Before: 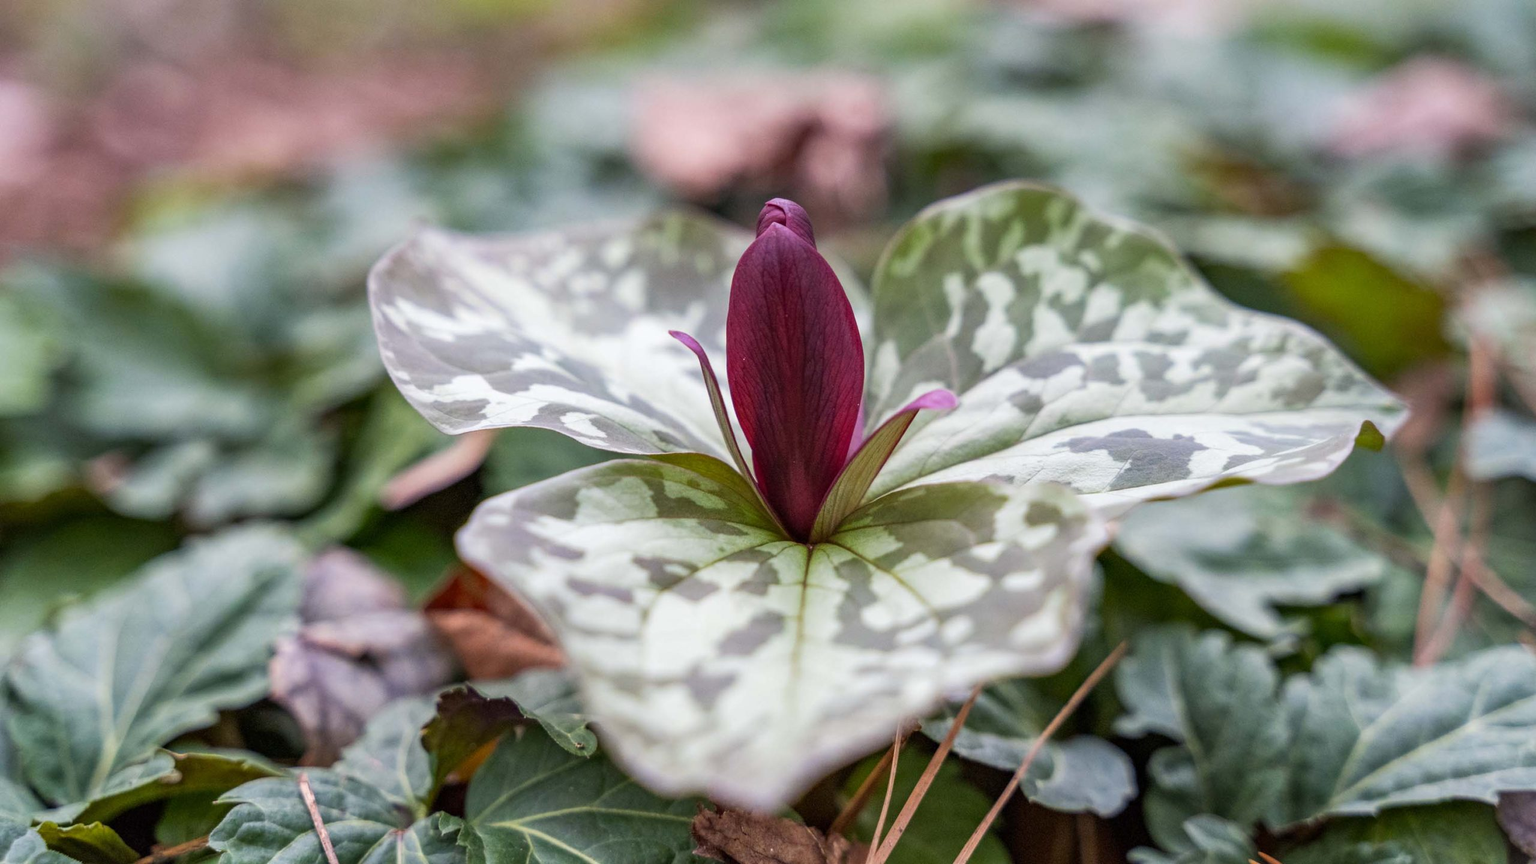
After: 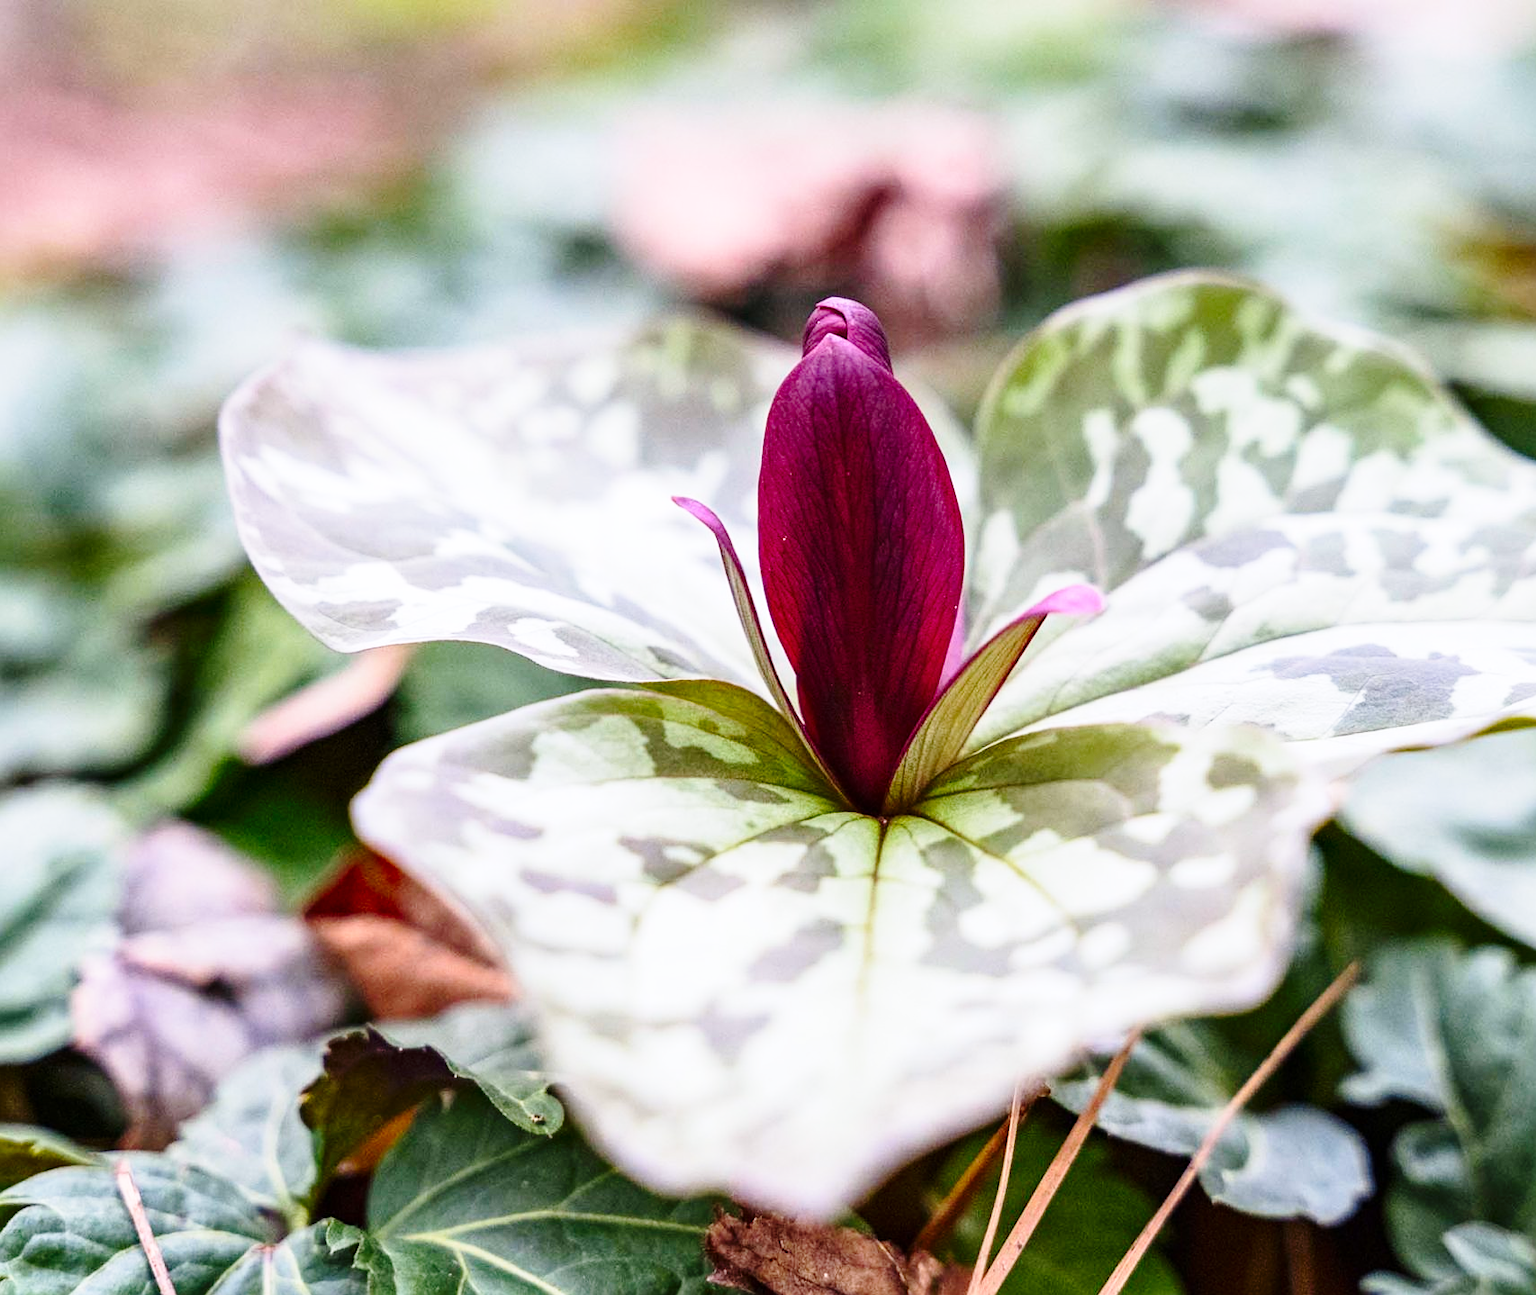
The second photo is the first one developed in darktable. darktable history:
sharpen: radius 1.272, amount 0.305, threshold 0
base curve: curves: ch0 [(0, 0) (0.028, 0.03) (0.121, 0.232) (0.46, 0.748) (0.859, 0.968) (1, 1)], preserve colors none
white balance: red 1.009, blue 1.027
crop and rotate: left 14.436%, right 18.898%
contrast brightness saturation: contrast 0.15, brightness -0.01, saturation 0.1
